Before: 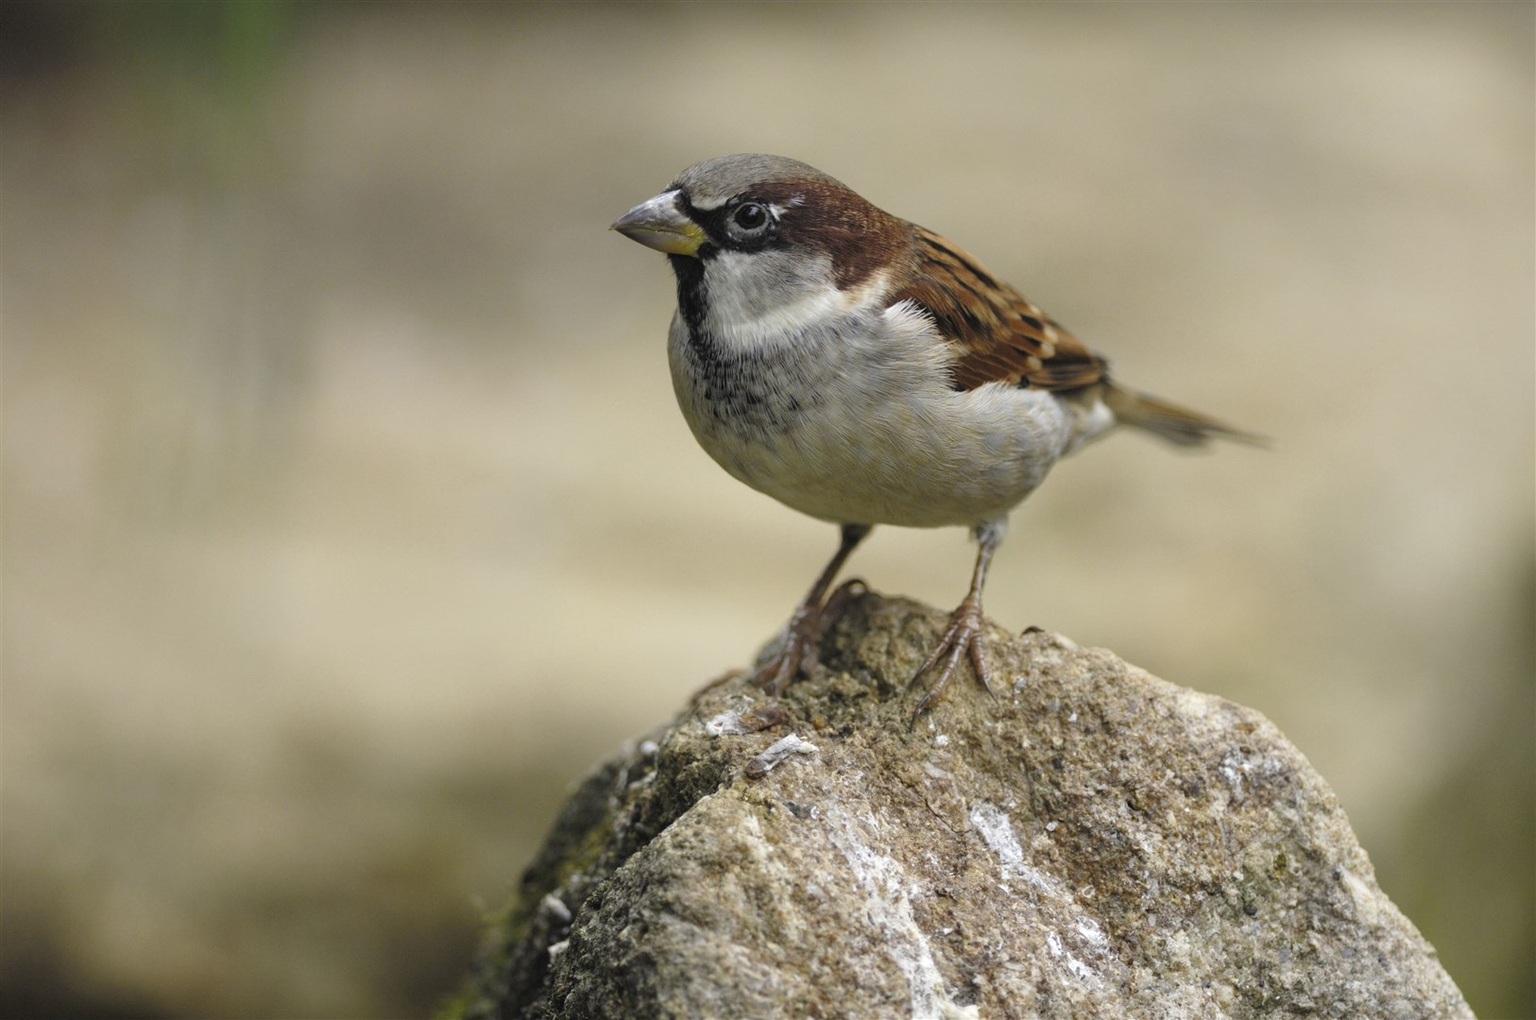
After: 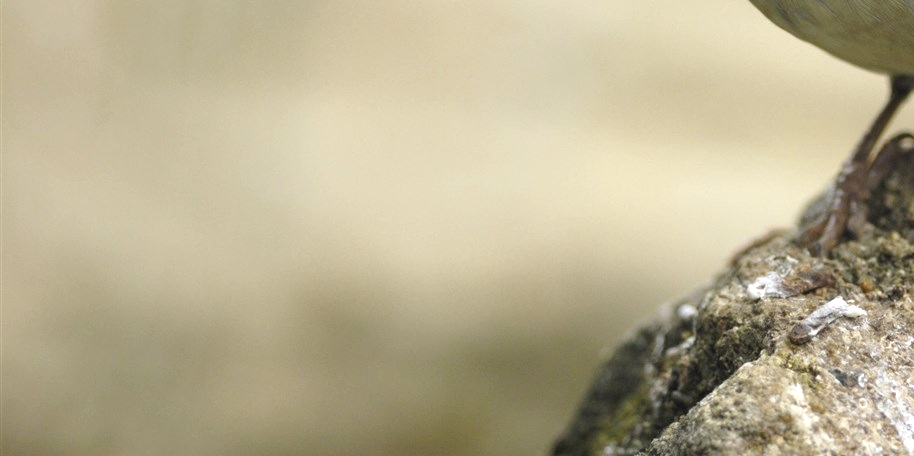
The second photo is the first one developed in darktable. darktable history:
crop: top 44.479%, right 43.771%, bottom 13.232%
tone equalizer: -8 EV -0.439 EV, -7 EV -0.366 EV, -6 EV -0.328 EV, -5 EV -0.202 EV, -3 EV 0.196 EV, -2 EV 0.349 EV, -1 EV 0.366 EV, +0 EV 0.428 EV, smoothing diameter 24.98%, edges refinement/feathering 8.41, preserve details guided filter
